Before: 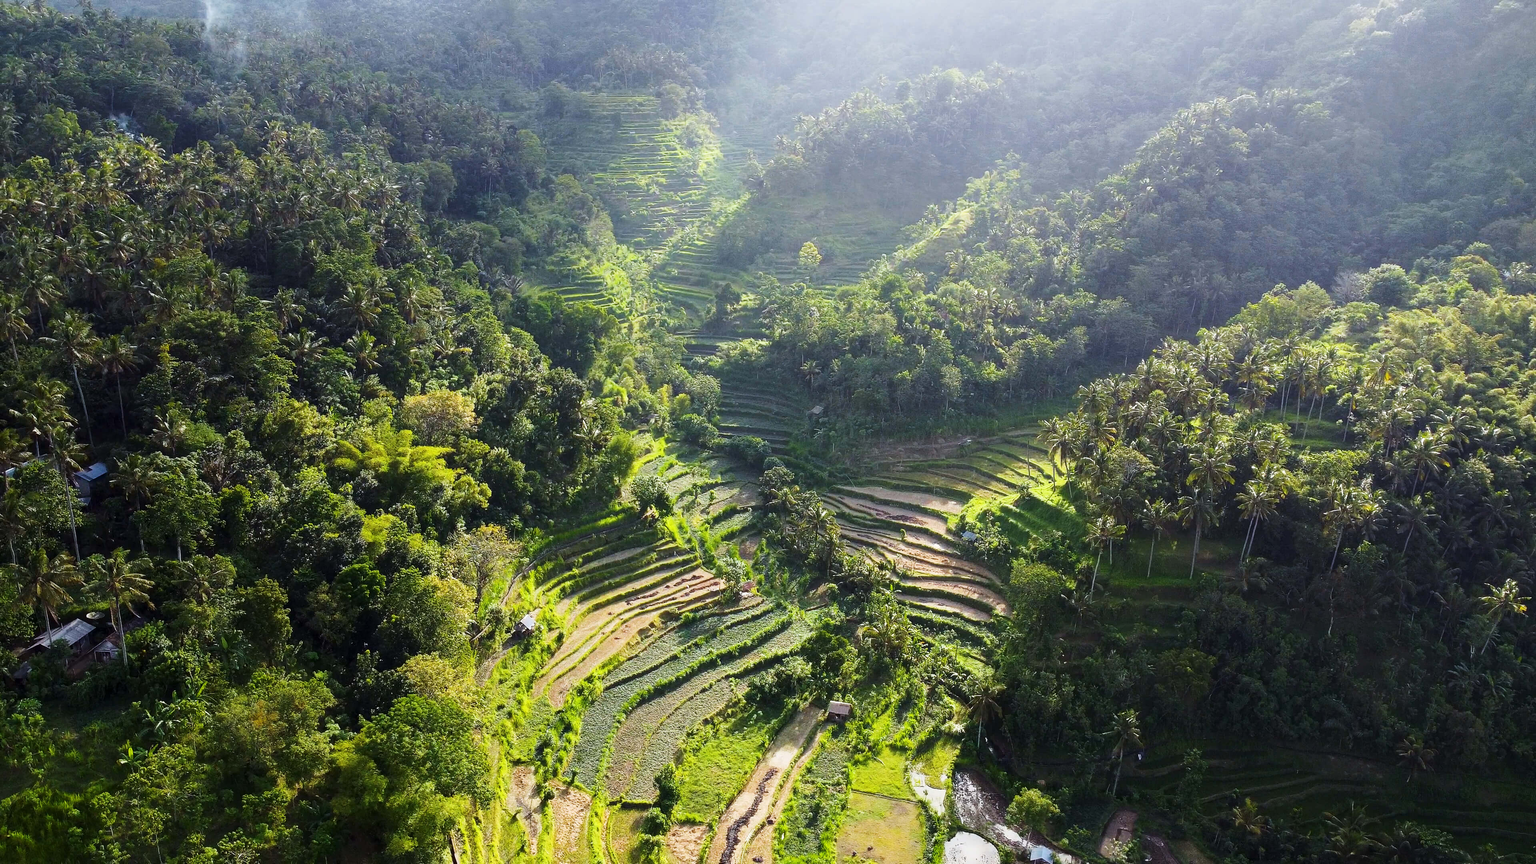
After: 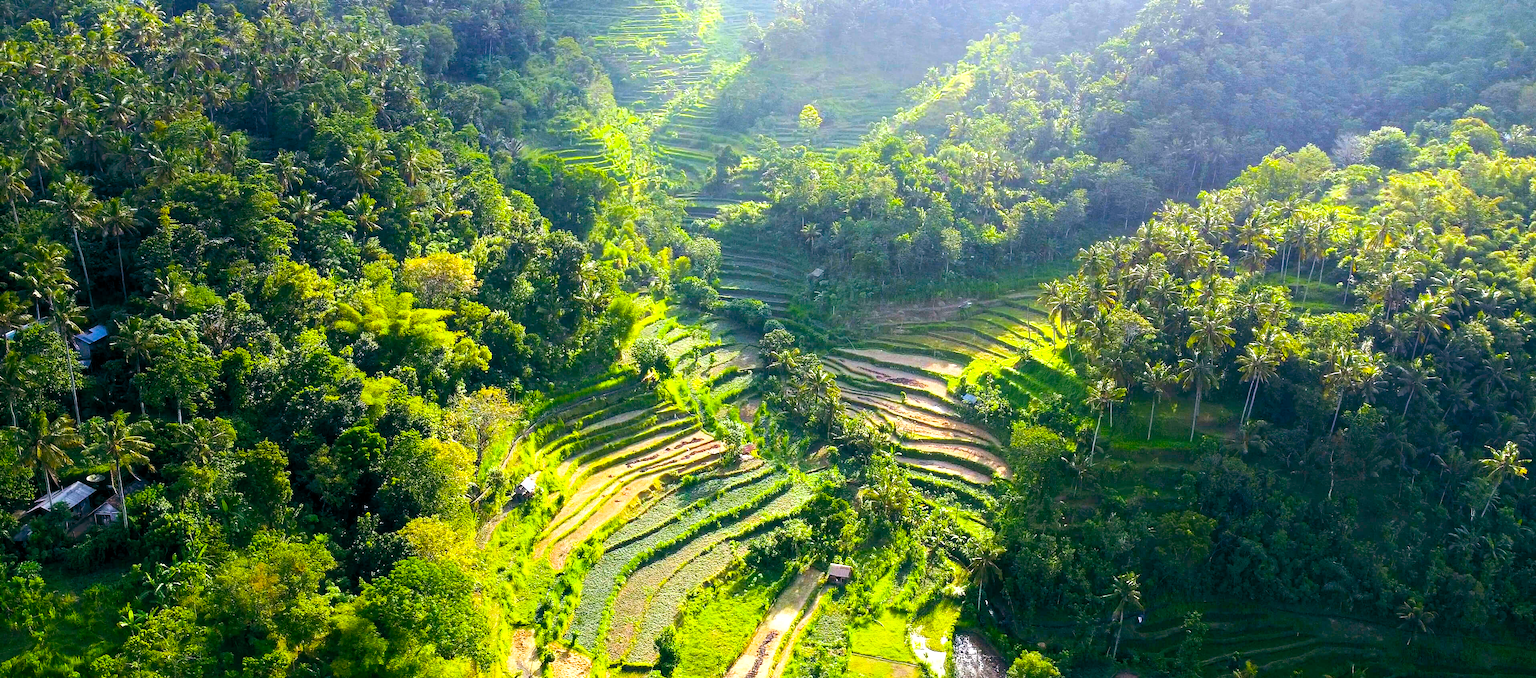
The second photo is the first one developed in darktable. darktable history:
color balance rgb: global offset › luminance -0.347%, global offset › chroma 0.115%, global offset › hue 162.73°, perceptual saturation grading › global saturation 25.235%, global vibrance 20%
crop and rotate: top 15.942%, bottom 5.459%
exposure: black level correction 0, exposure 0.498 EV, compensate exposure bias true, compensate highlight preservation false
contrast brightness saturation: contrast 0.073, brightness 0.08, saturation 0.178
